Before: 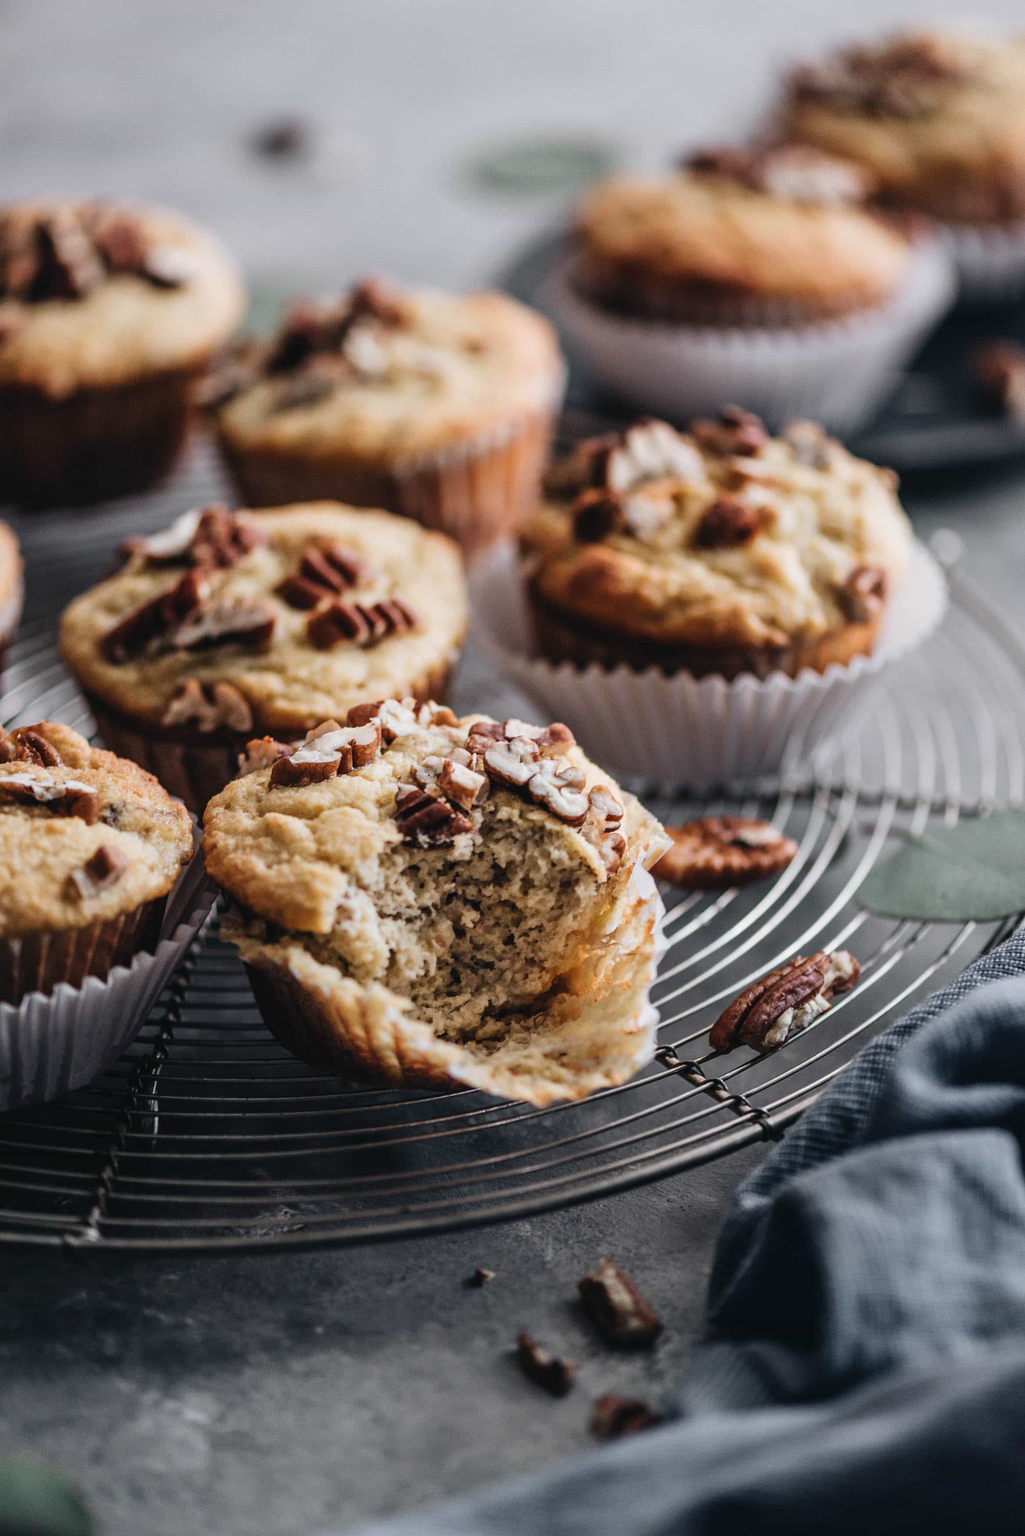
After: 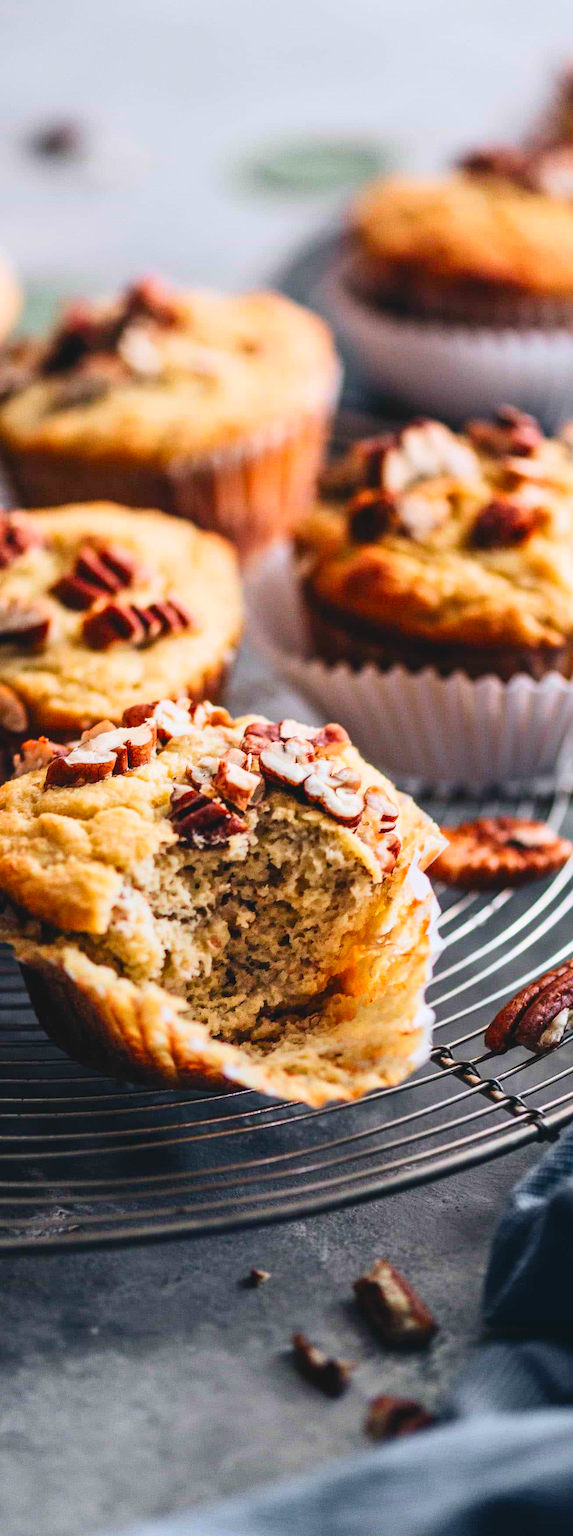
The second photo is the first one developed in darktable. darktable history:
crop: left 21.967%, right 22.119%, bottom 0.013%
contrast brightness saturation: contrast 0.203, brightness 0.192, saturation 0.803
